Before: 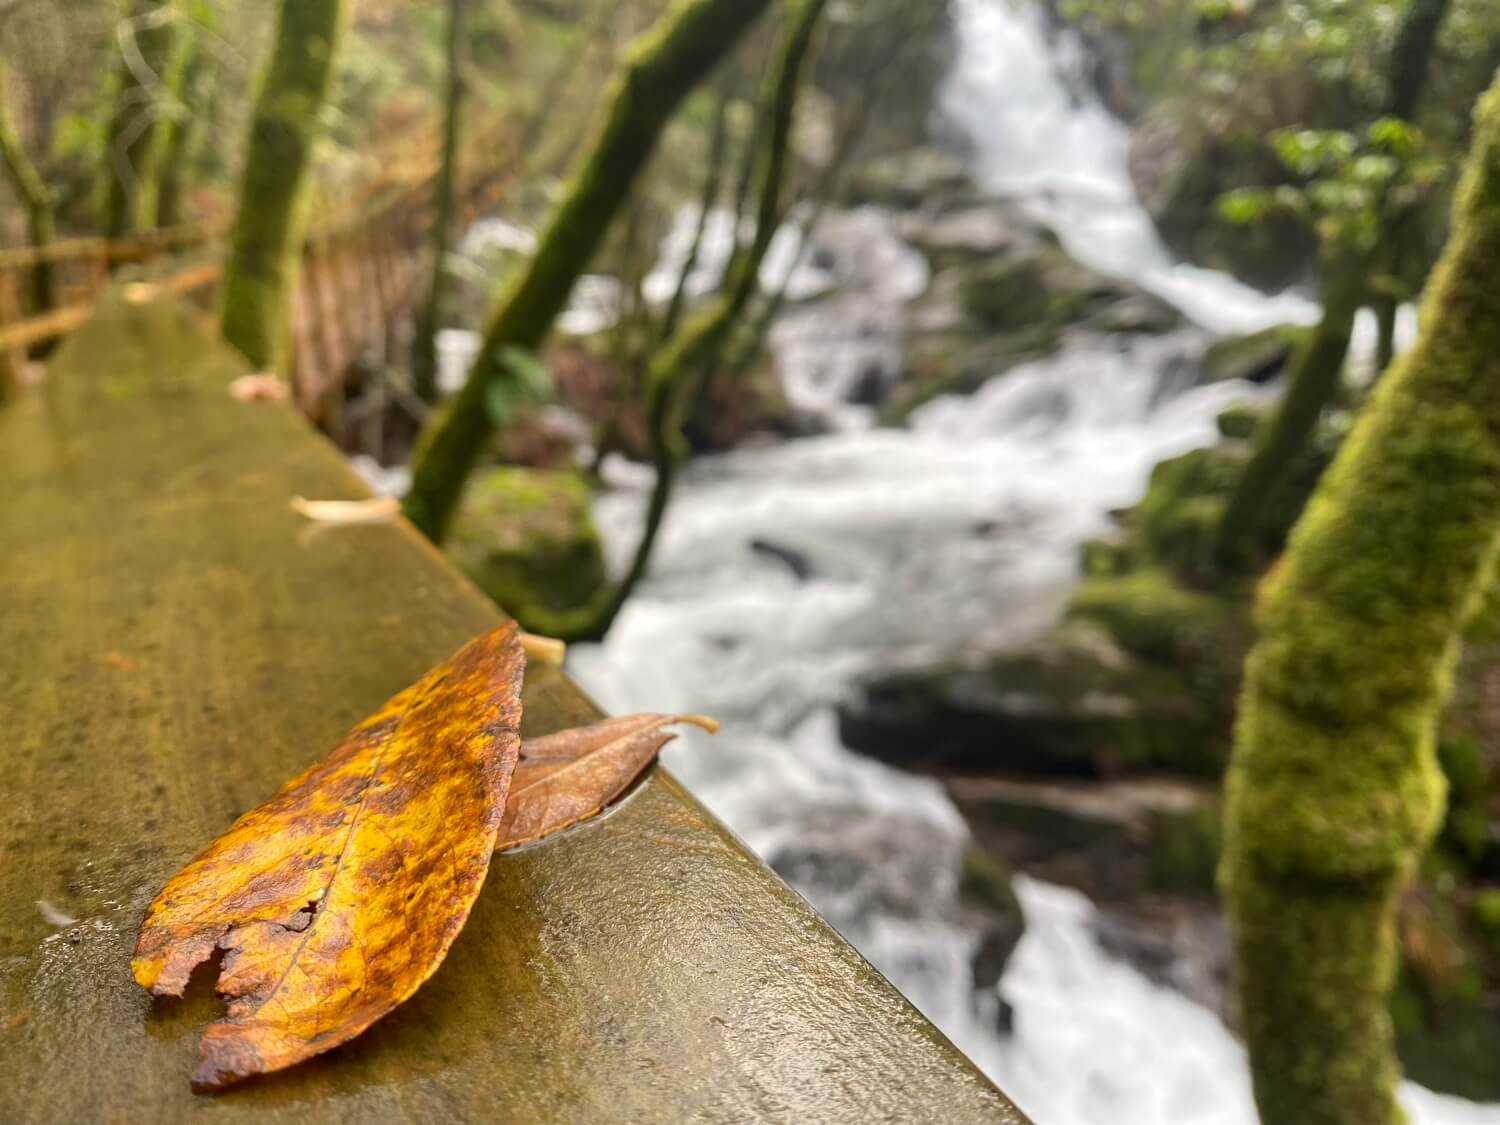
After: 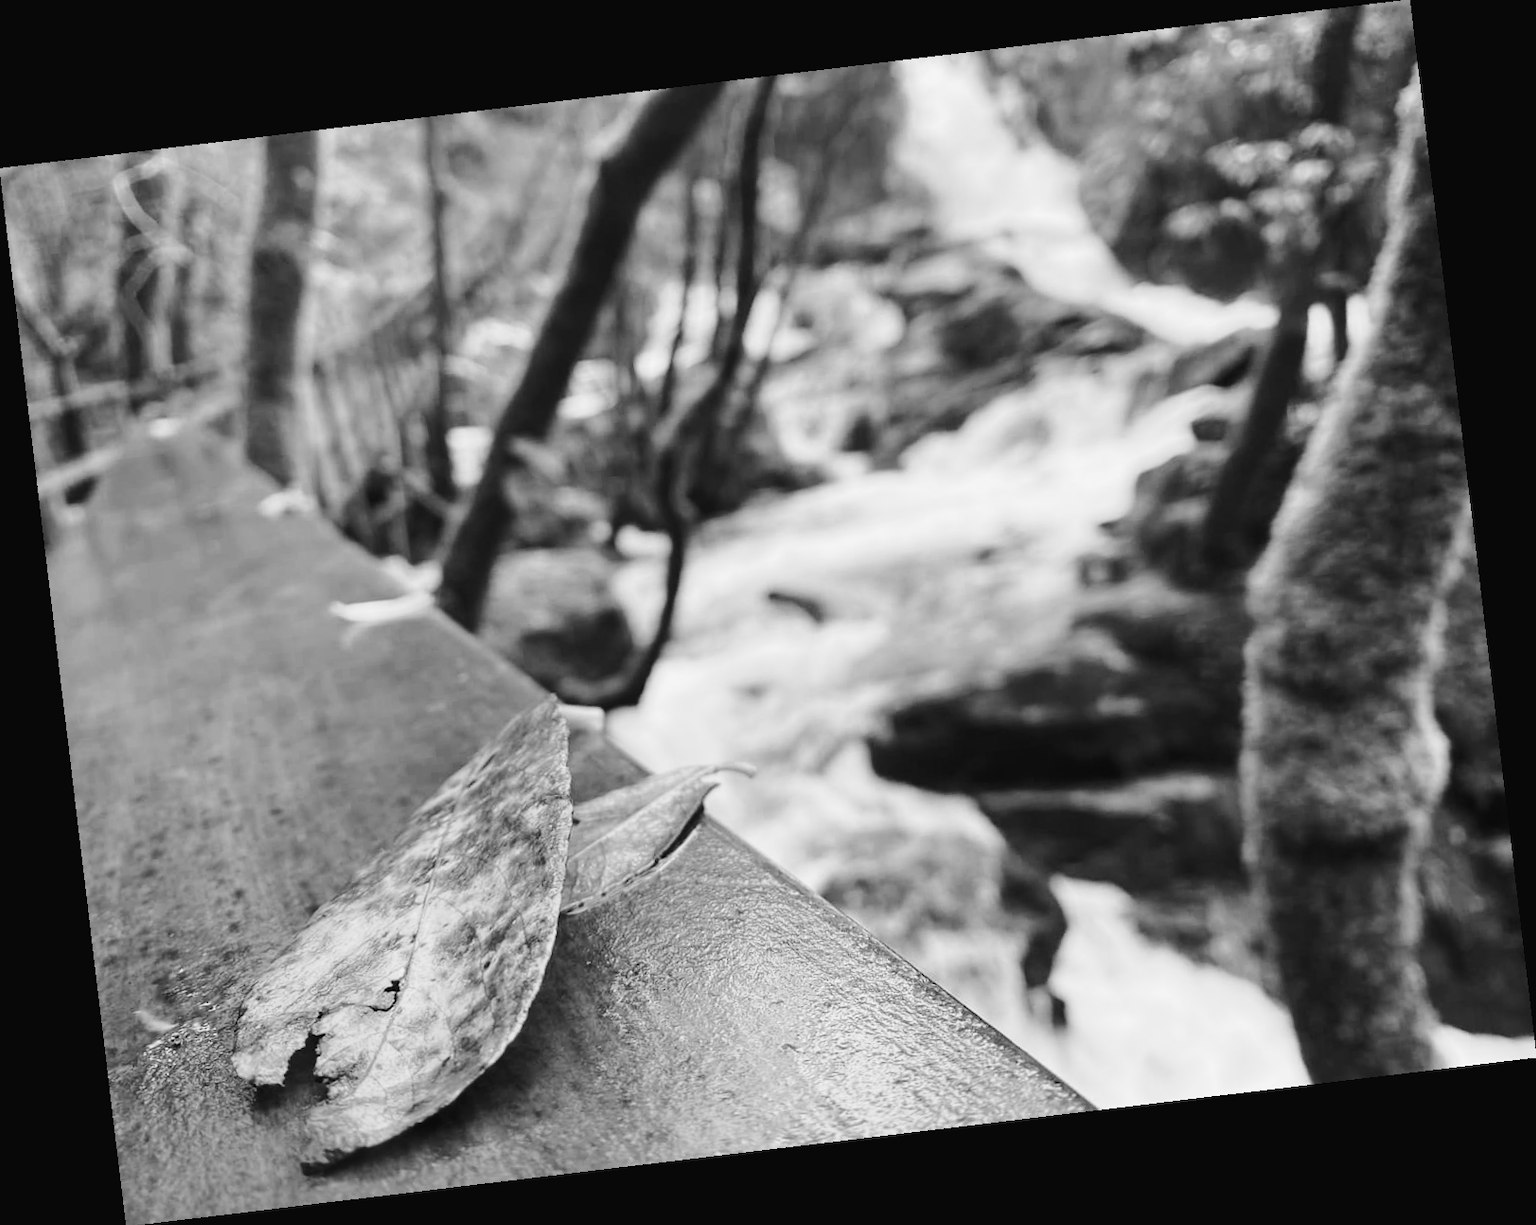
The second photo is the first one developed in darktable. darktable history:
tone curve: curves: ch0 [(0.003, 0.023) (0.071, 0.052) (0.236, 0.197) (0.466, 0.557) (0.644, 0.748) (0.803, 0.88) (0.994, 0.968)]; ch1 [(0, 0) (0.262, 0.227) (0.417, 0.386) (0.469, 0.467) (0.502, 0.498) (0.528, 0.53) (0.573, 0.57) (0.605, 0.621) (0.644, 0.671) (0.686, 0.728) (0.994, 0.987)]; ch2 [(0, 0) (0.262, 0.188) (0.385, 0.353) (0.427, 0.424) (0.495, 0.493) (0.515, 0.534) (0.547, 0.556) (0.589, 0.613) (0.644, 0.748) (1, 1)], color space Lab, independent channels, preserve colors none
color zones: curves: ch1 [(0, -0.394) (0.143, -0.394) (0.286, -0.394) (0.429, -0.392) (0.571, -0.391) (0.714, -0.391) (0.857, -0.391) (1, -0.394)]
rotate and perspective: rotation -6.83°, automatic cropping off
white balance: red 0.925, blue 1.046
